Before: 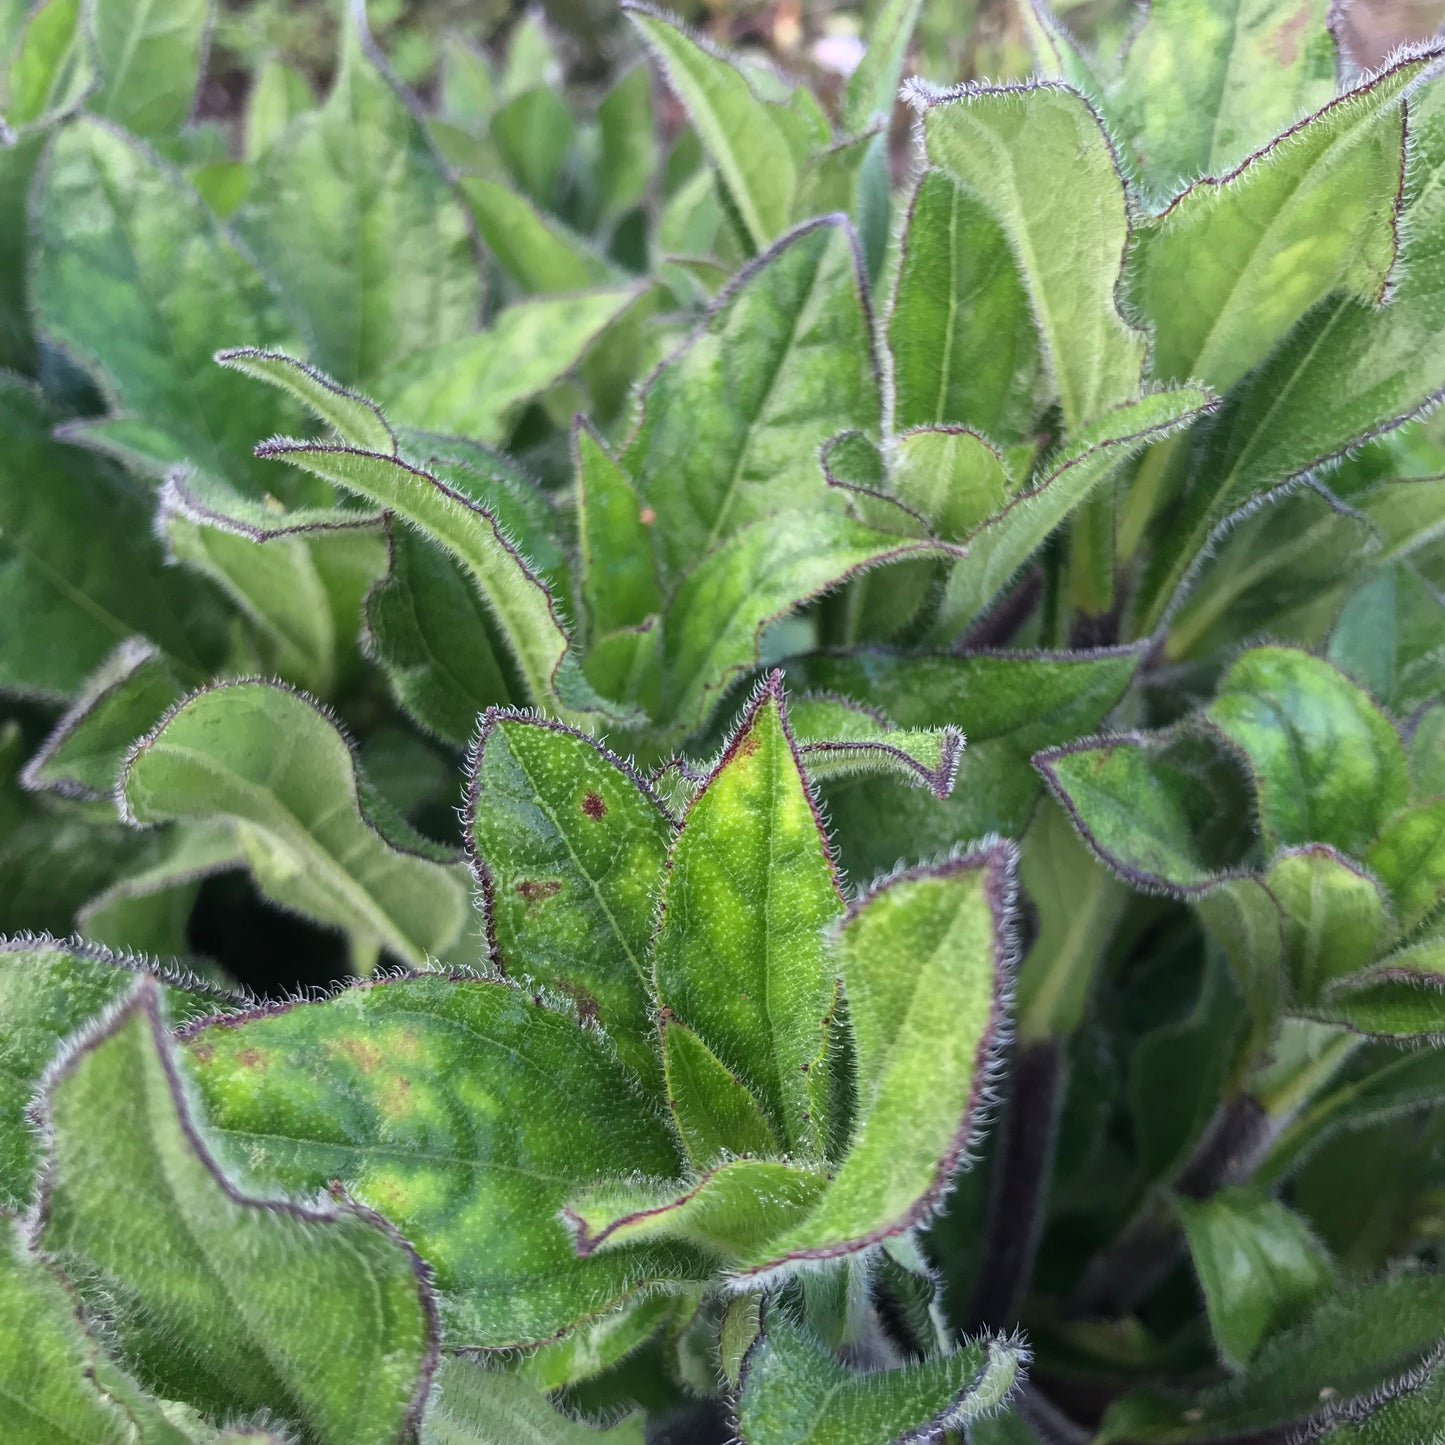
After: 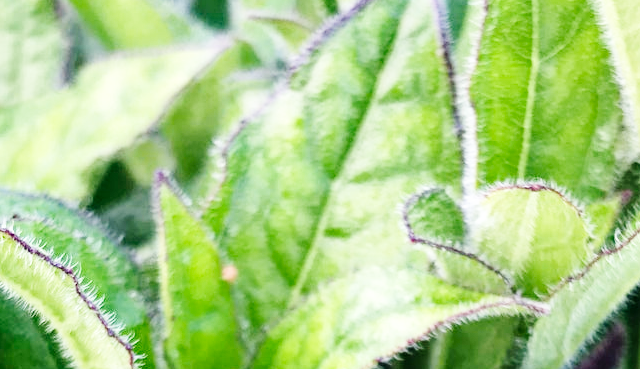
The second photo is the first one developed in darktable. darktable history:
haze removal: compatibility mode true, adaptive false
crop: left 28.96%, top 16.819%, right 26.699%, bottom 57.632%
base curve: curves: ch0 [(0, 0.003) (0.001, 0.002) (0.006, 0.004) (0.02, 0.022) (0.048, 0.086) (0.094, 0.234) (0.162, 0.431) (0.258, 0.629) (0.385, 0.8) (0.548, 0.918) (0.751, 0.988) (1, 1)], preserve colors none
tone equalizer: edges refinement/feathering 500, mask exposure compensation -1.57 EV, preserve details no
